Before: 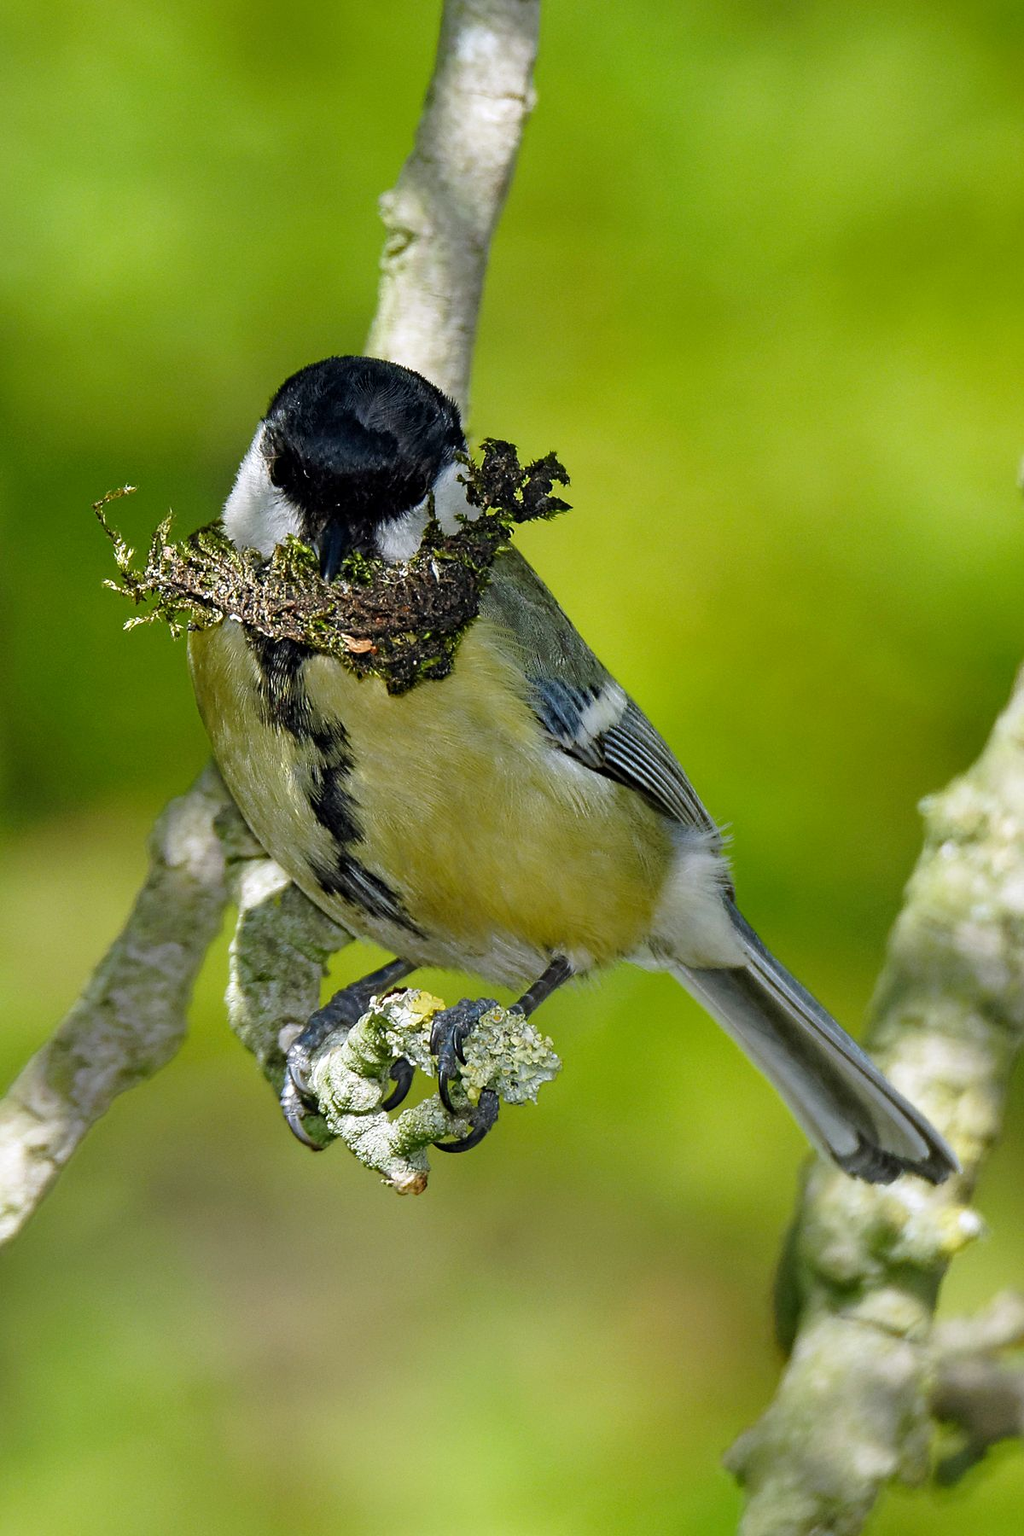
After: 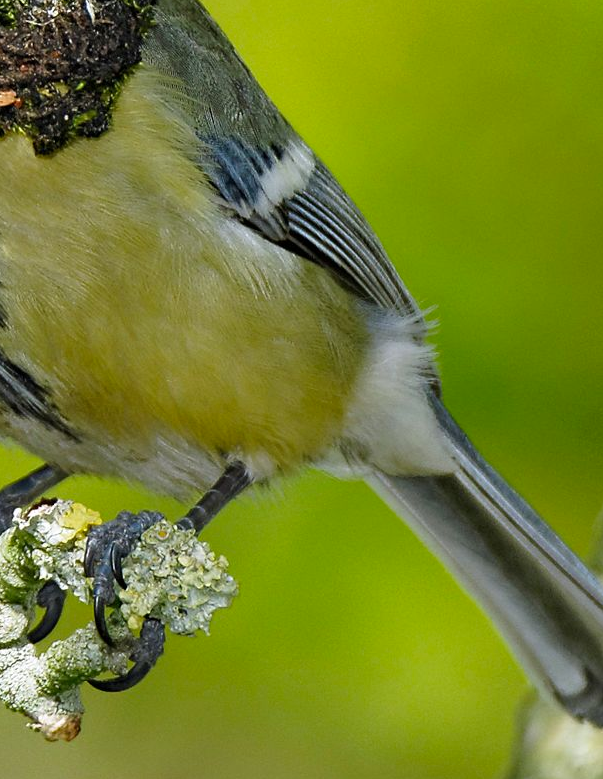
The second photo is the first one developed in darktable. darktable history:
crop: left 35.03%, top 36.625%, right 14.663%, bottom 20.057%
vibrance: on, module defaults
